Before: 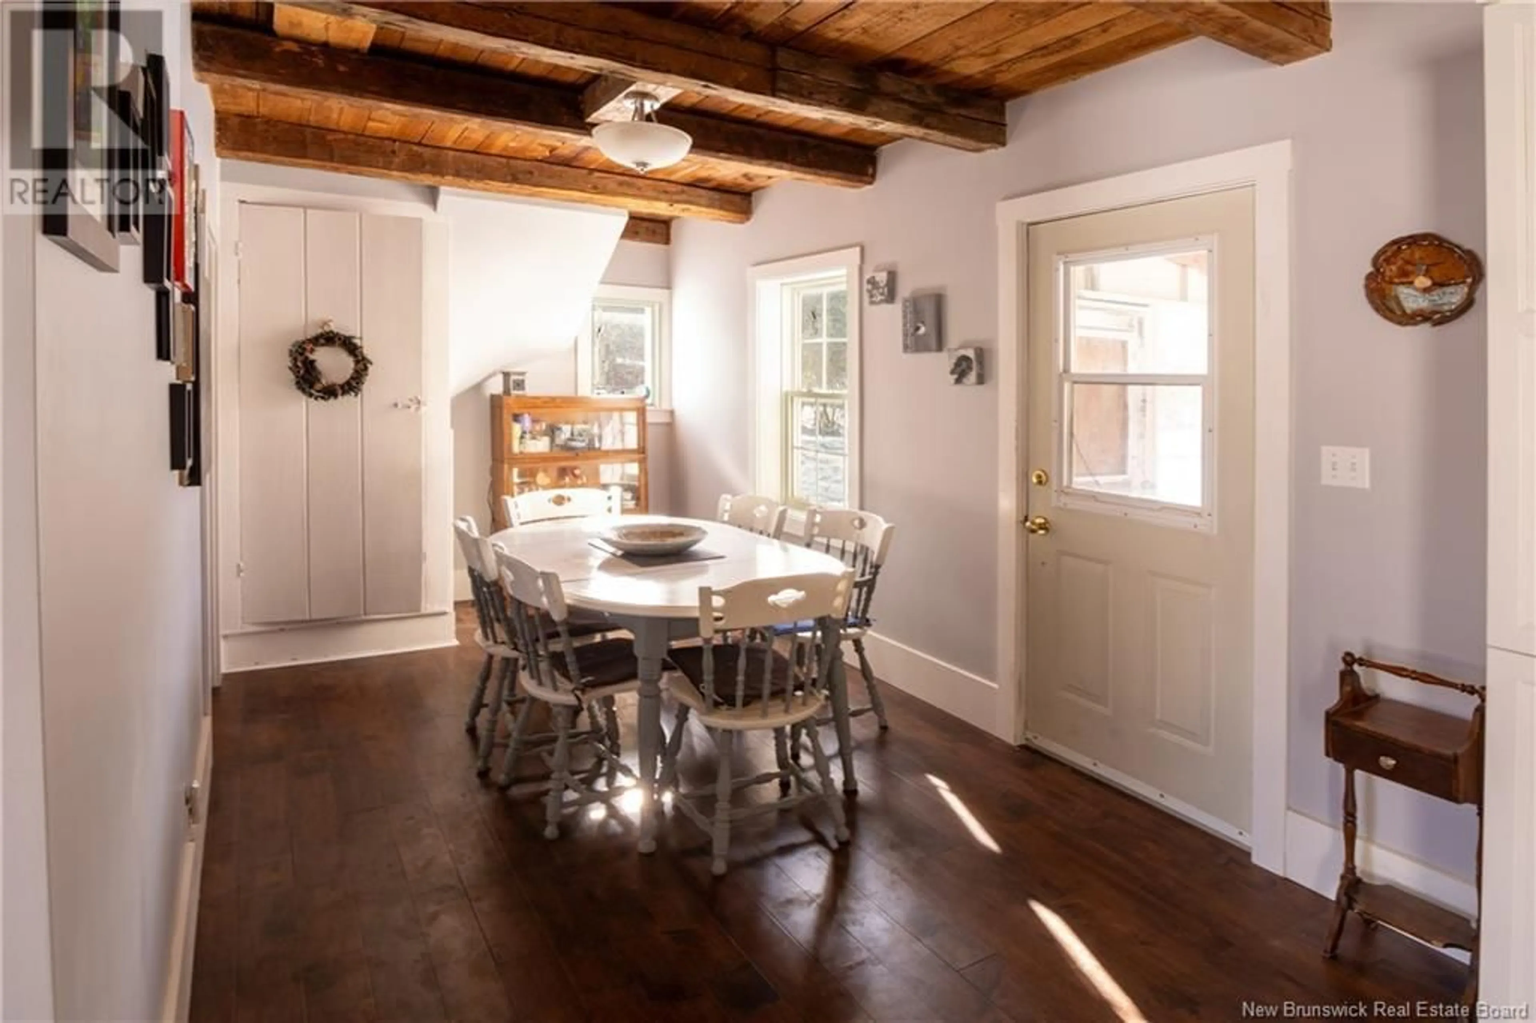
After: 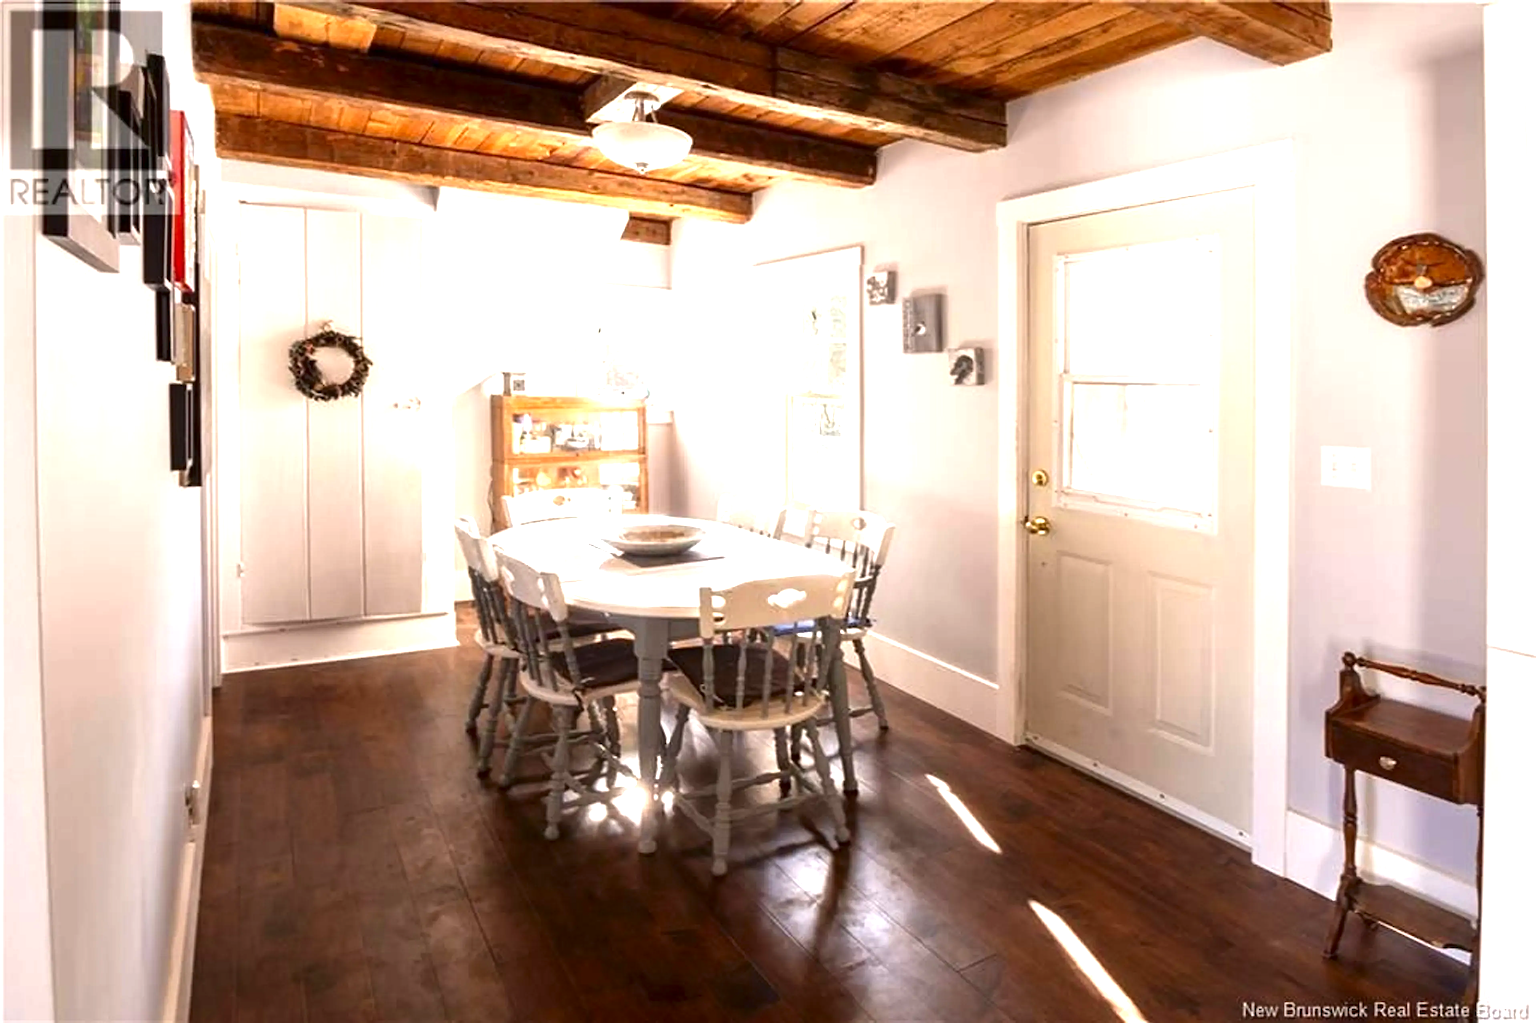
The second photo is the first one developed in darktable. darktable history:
contrast brightness saturation: brightness -0.099
sharpen: radius 2.499, amount 0.328
exposure: black level correction 0, exposure 1.2 EV, compensate highlight preservation false
